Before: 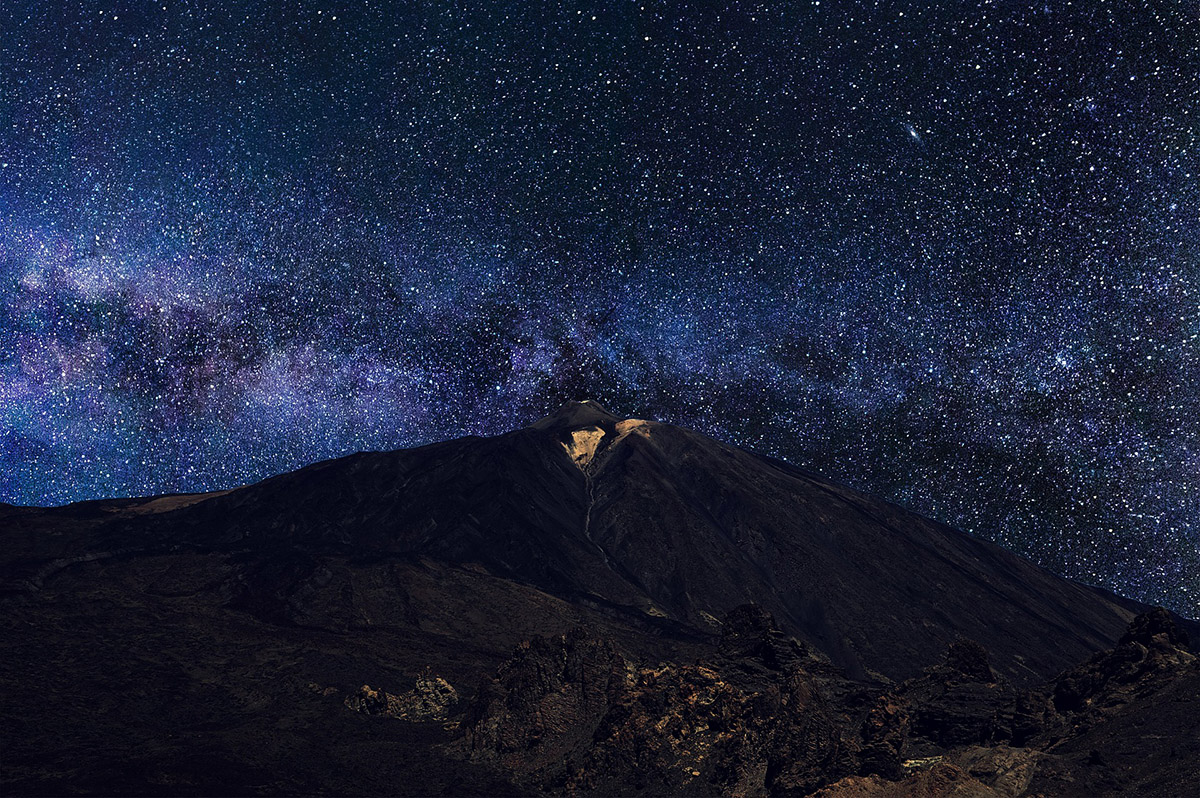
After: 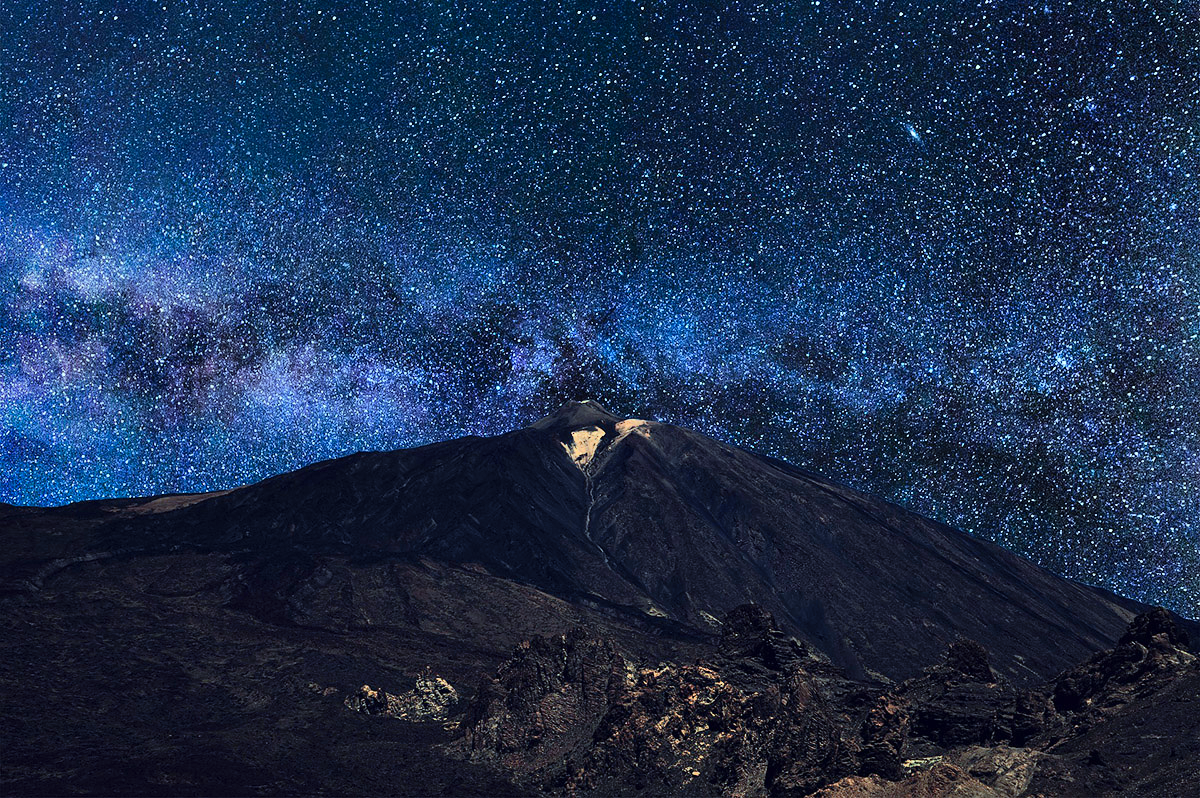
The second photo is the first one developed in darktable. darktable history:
color correction: highlights a* -10.04, highlights b* -10.37
shadows and highlights: radius 100.41, shadows 50.55, highlights -64.36, highlights color adjustment 49.82%, soften with gaussian
color balance: mode lift, gamma, gain (sRGB)
